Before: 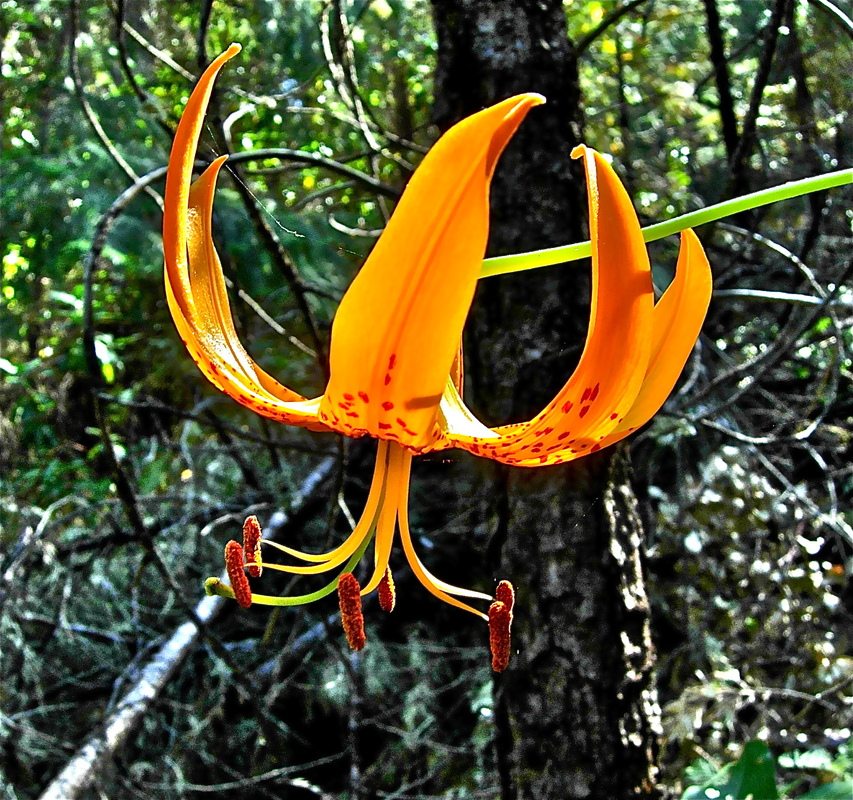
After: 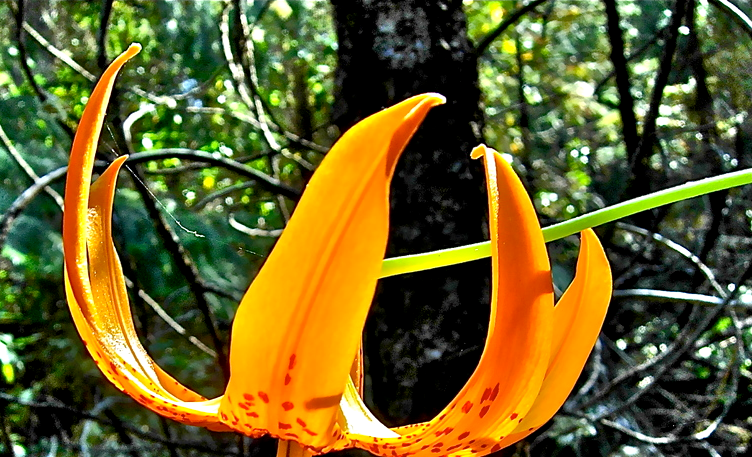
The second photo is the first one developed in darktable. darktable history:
exposure: black level correction 0.002, exposure 0.15 EV, compensate highlight preservation false
crop and rotate: left 11.812%, bottom 42.776%
